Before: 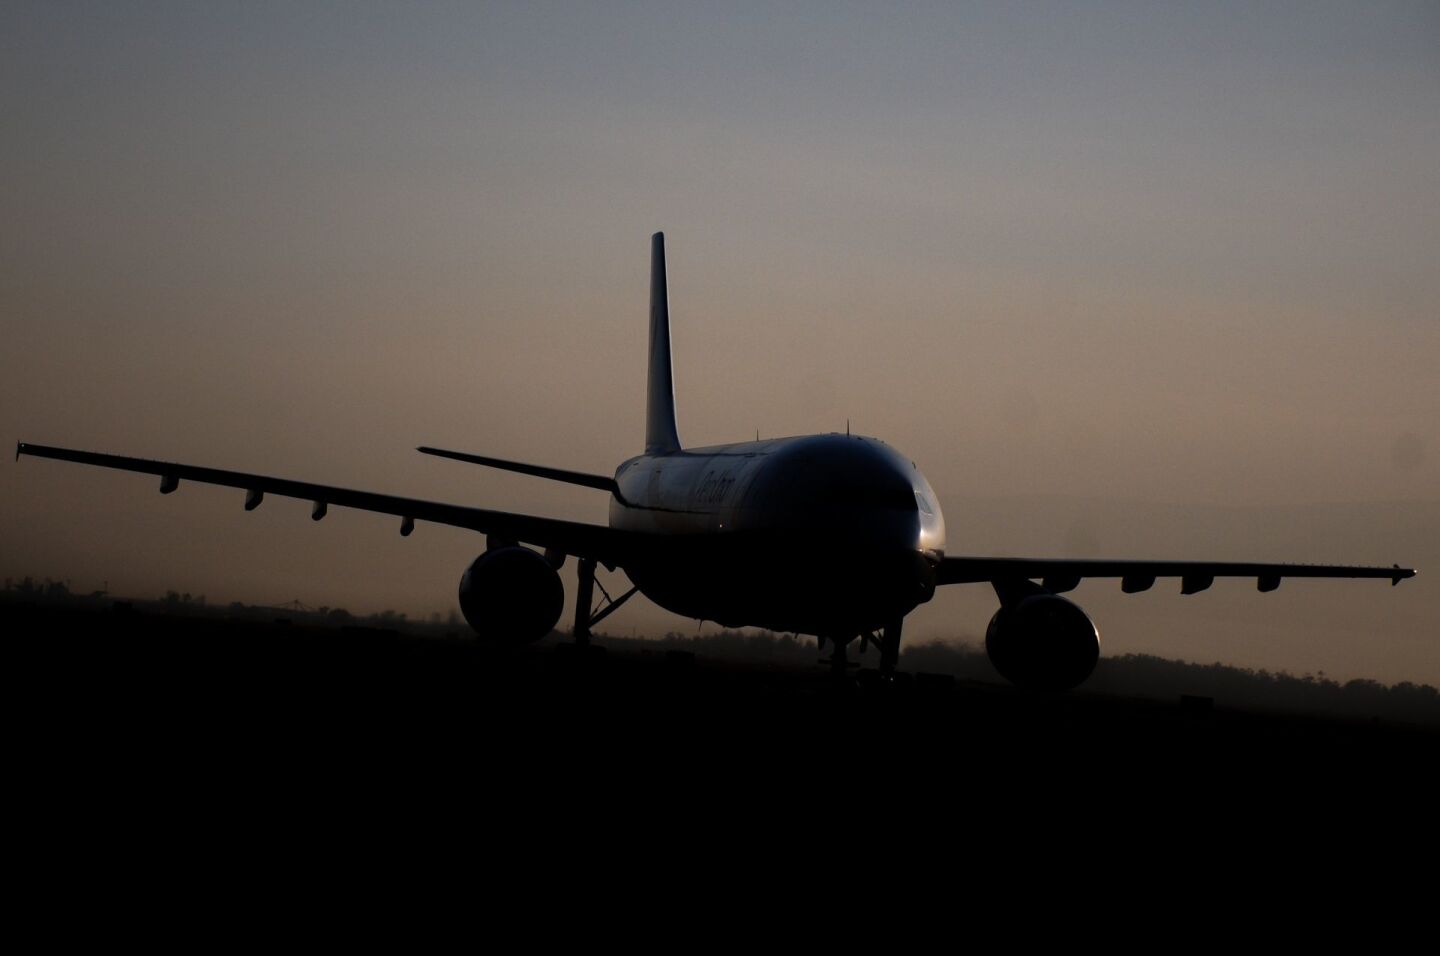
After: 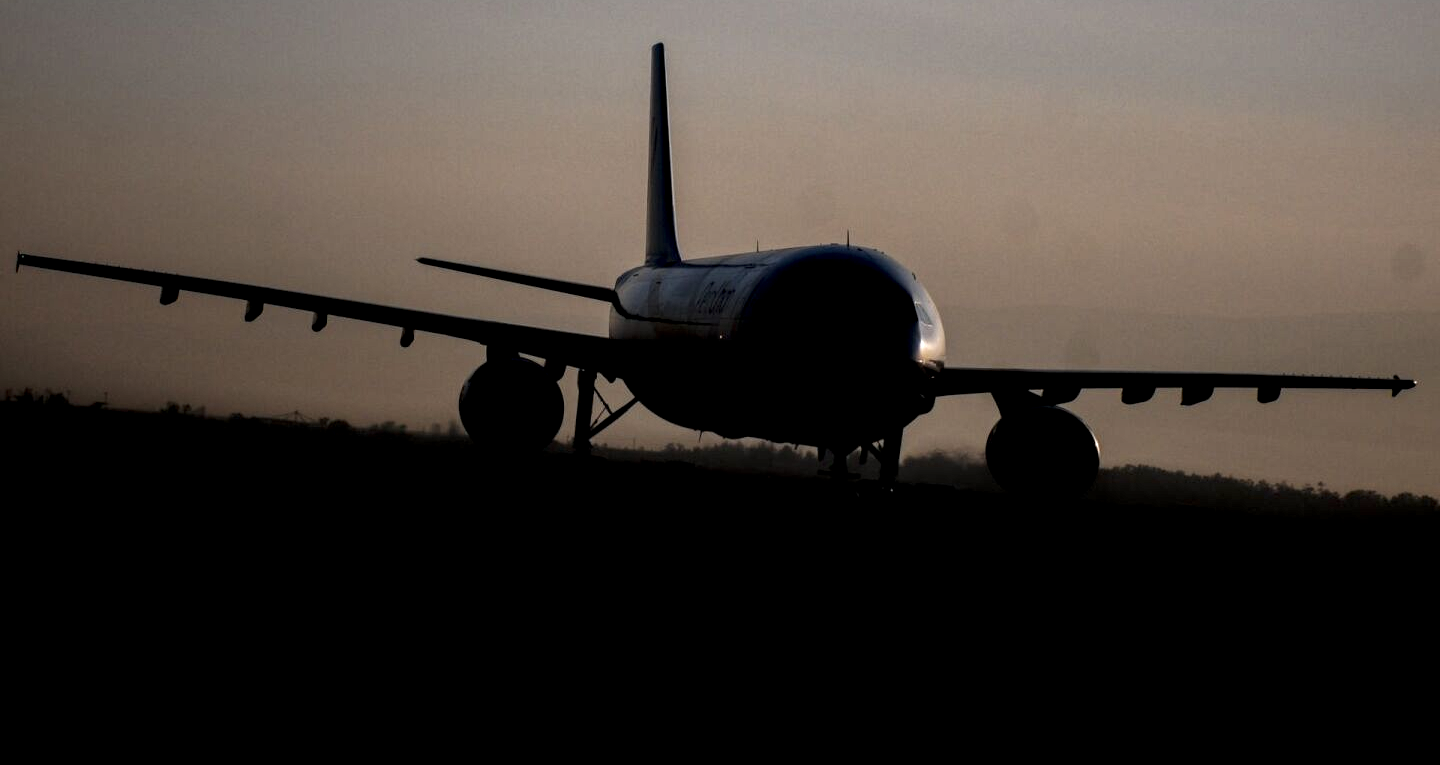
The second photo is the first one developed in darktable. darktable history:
crop and rotate: top 19.954%
local contrast: highlights 60%, shadows 60%, detail 160%
exposure: exposure 0.153 EV, compensate highlight preservation false
